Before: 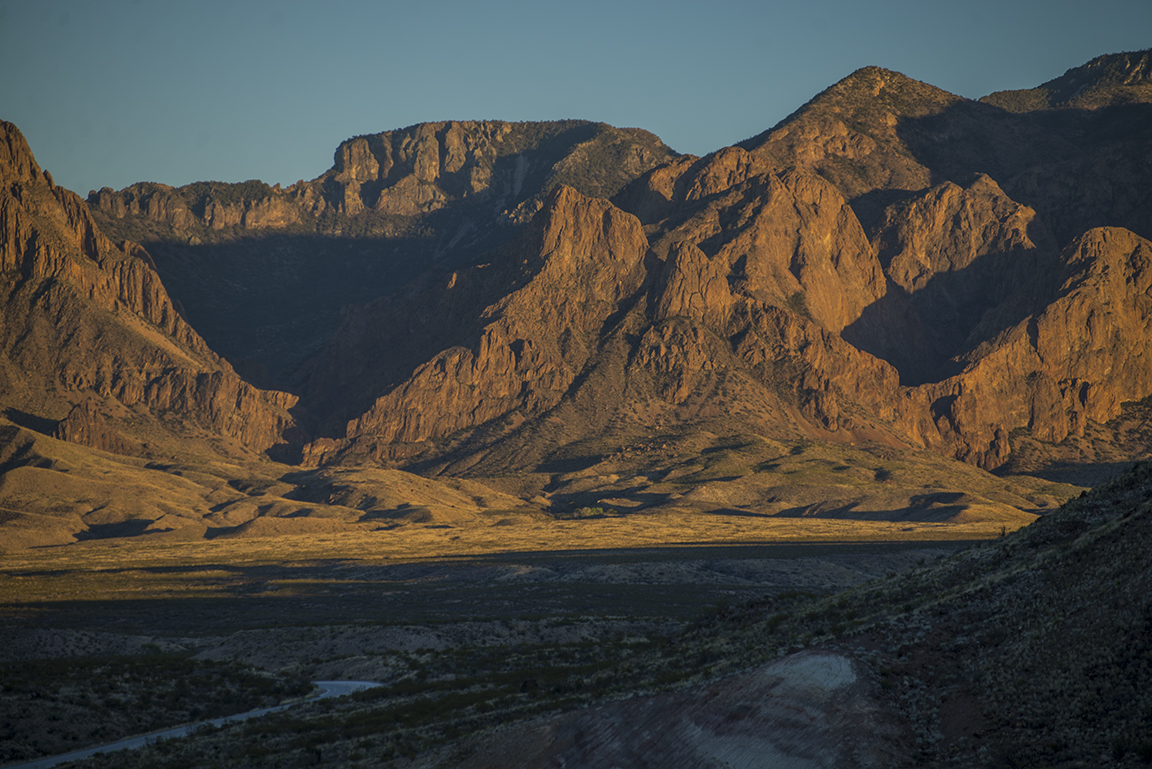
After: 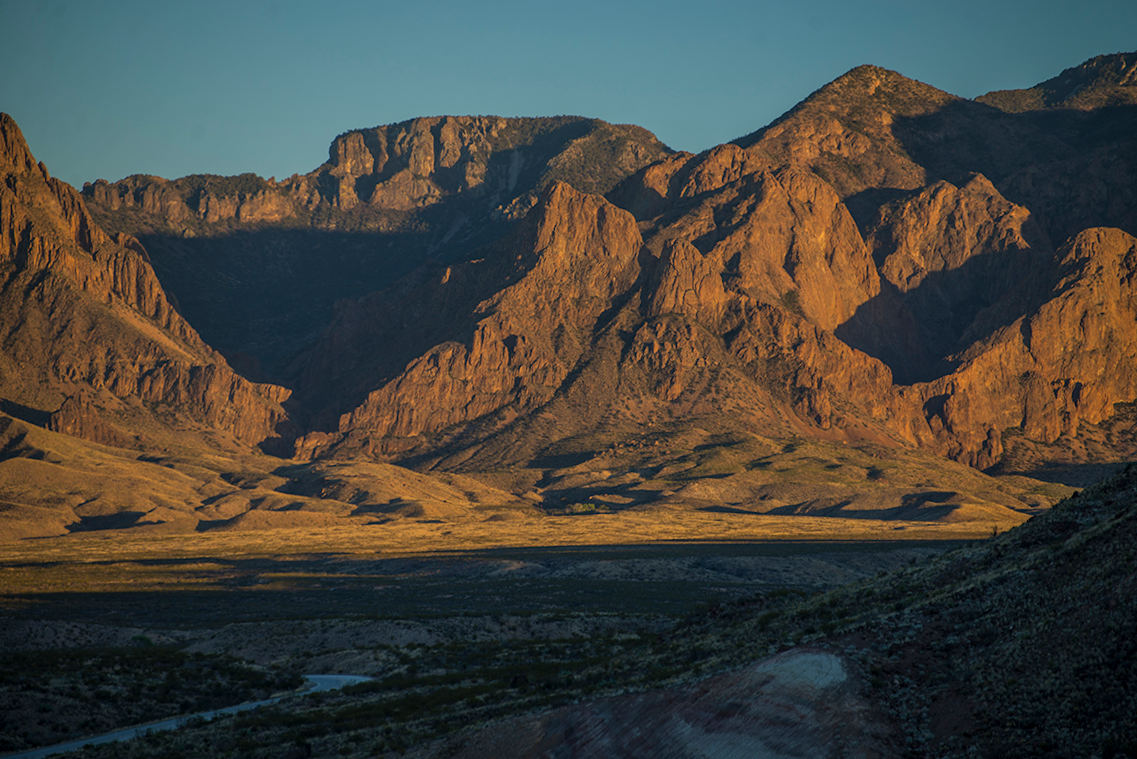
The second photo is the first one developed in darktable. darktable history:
crop and rotate: angle -0.496°
